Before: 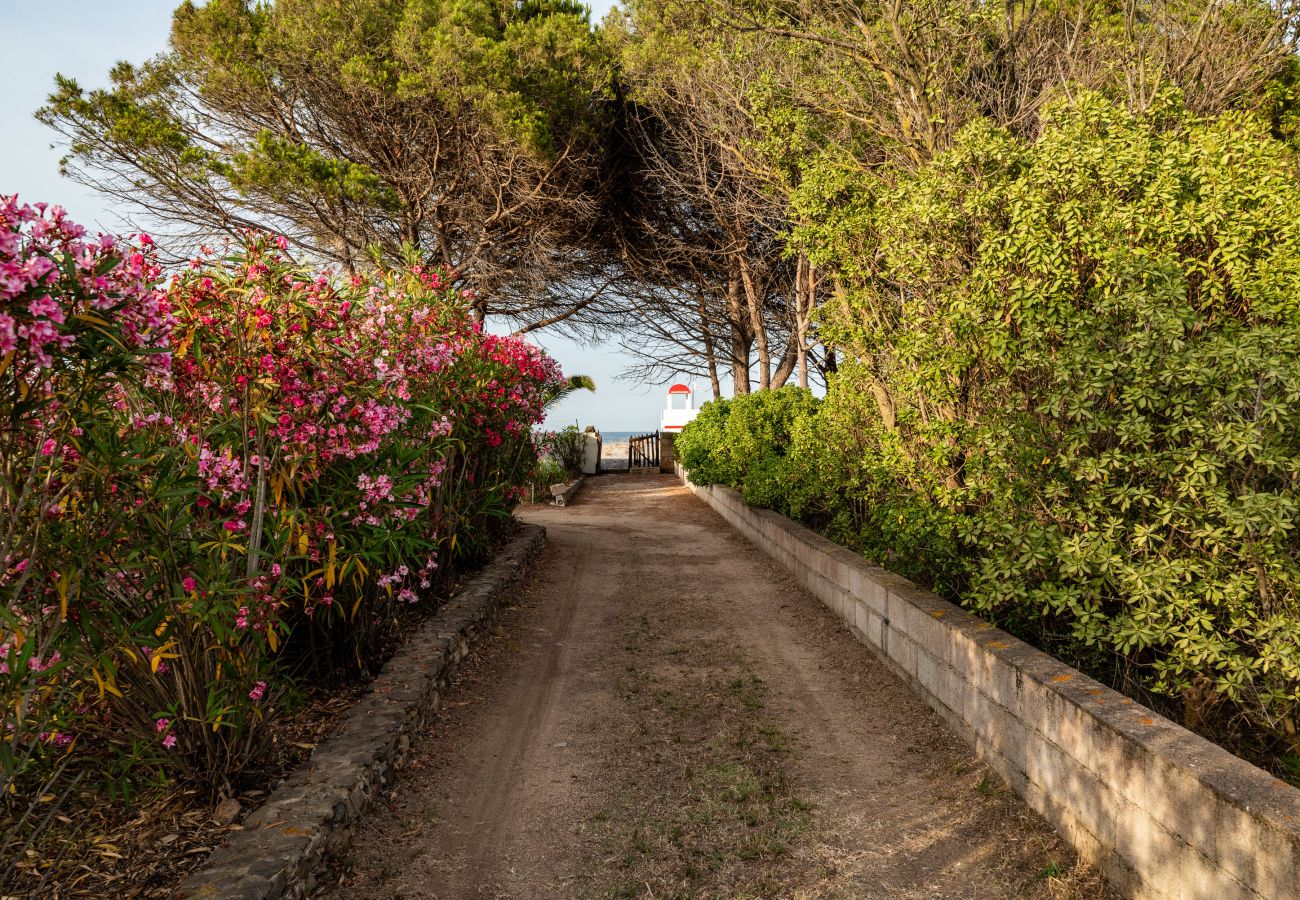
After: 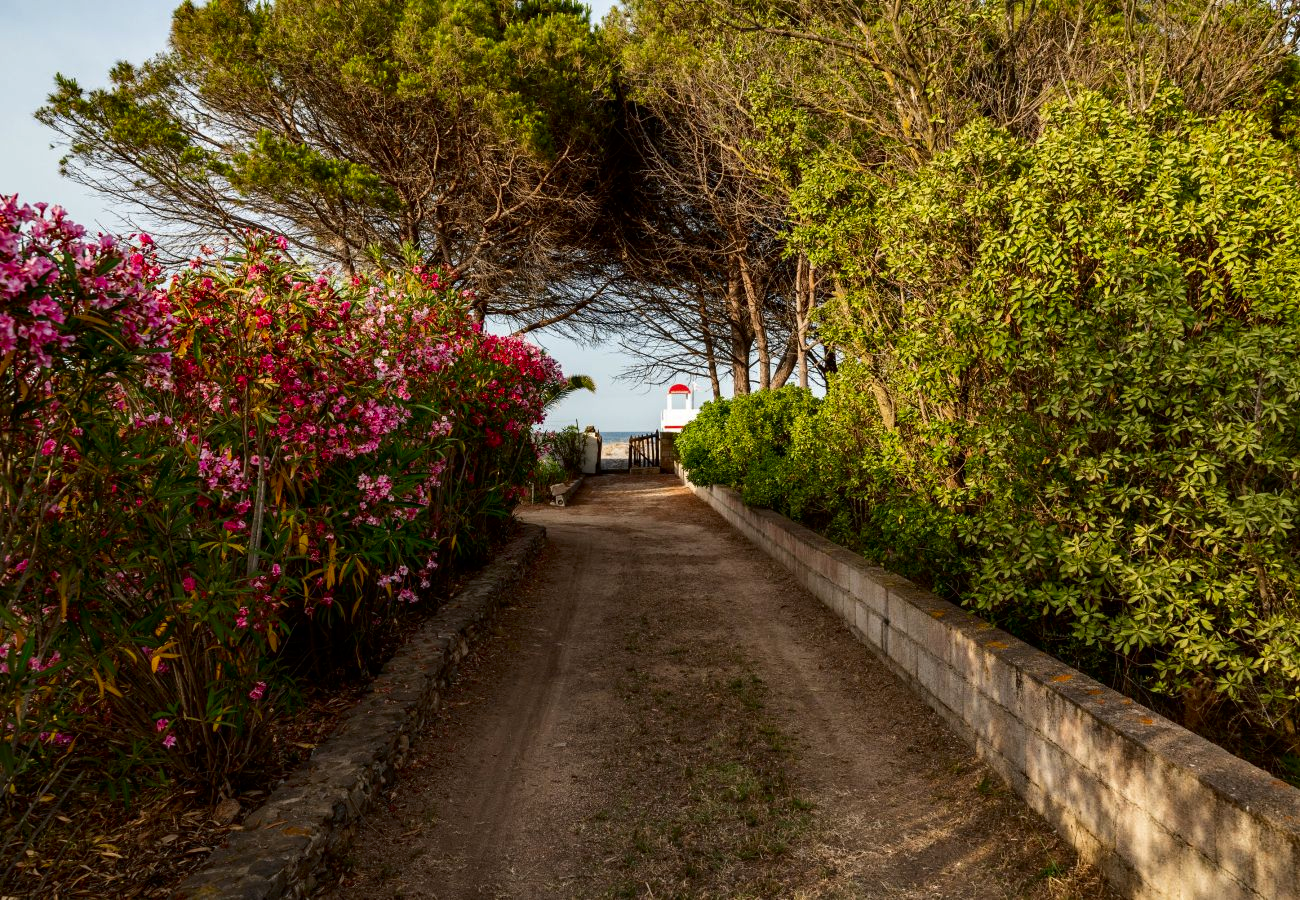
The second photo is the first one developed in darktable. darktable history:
contrast brightness saturation: contrast 0.069, brightness -0.153, saturation 0.109
